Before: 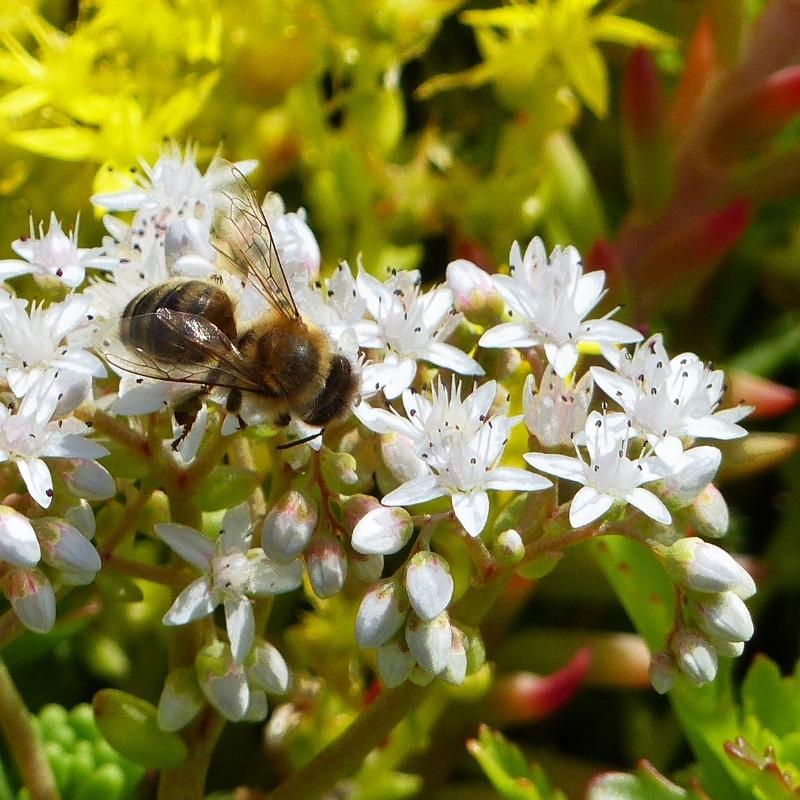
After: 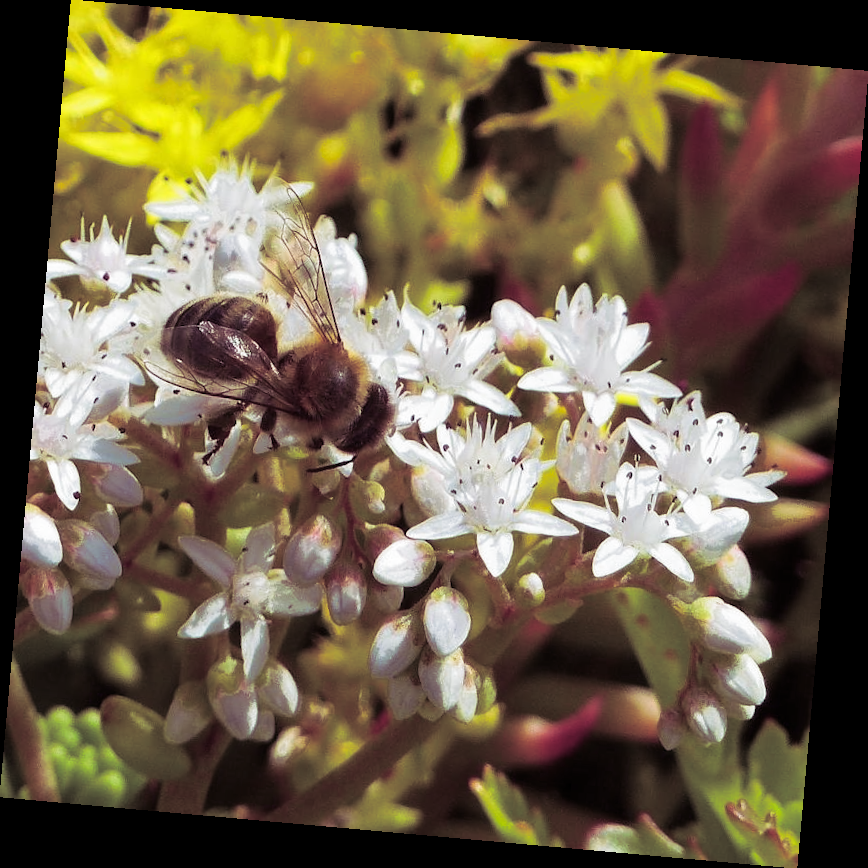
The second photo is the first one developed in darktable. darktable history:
rotate and perspective: rotation 5.12°, automatic cropping off
split-toning: shadows › hue 316.8°, shadows › saturation 0.47, highlights › hue 201.6°, highlights › saturation 0, balance -41.97, compress 28.01%
